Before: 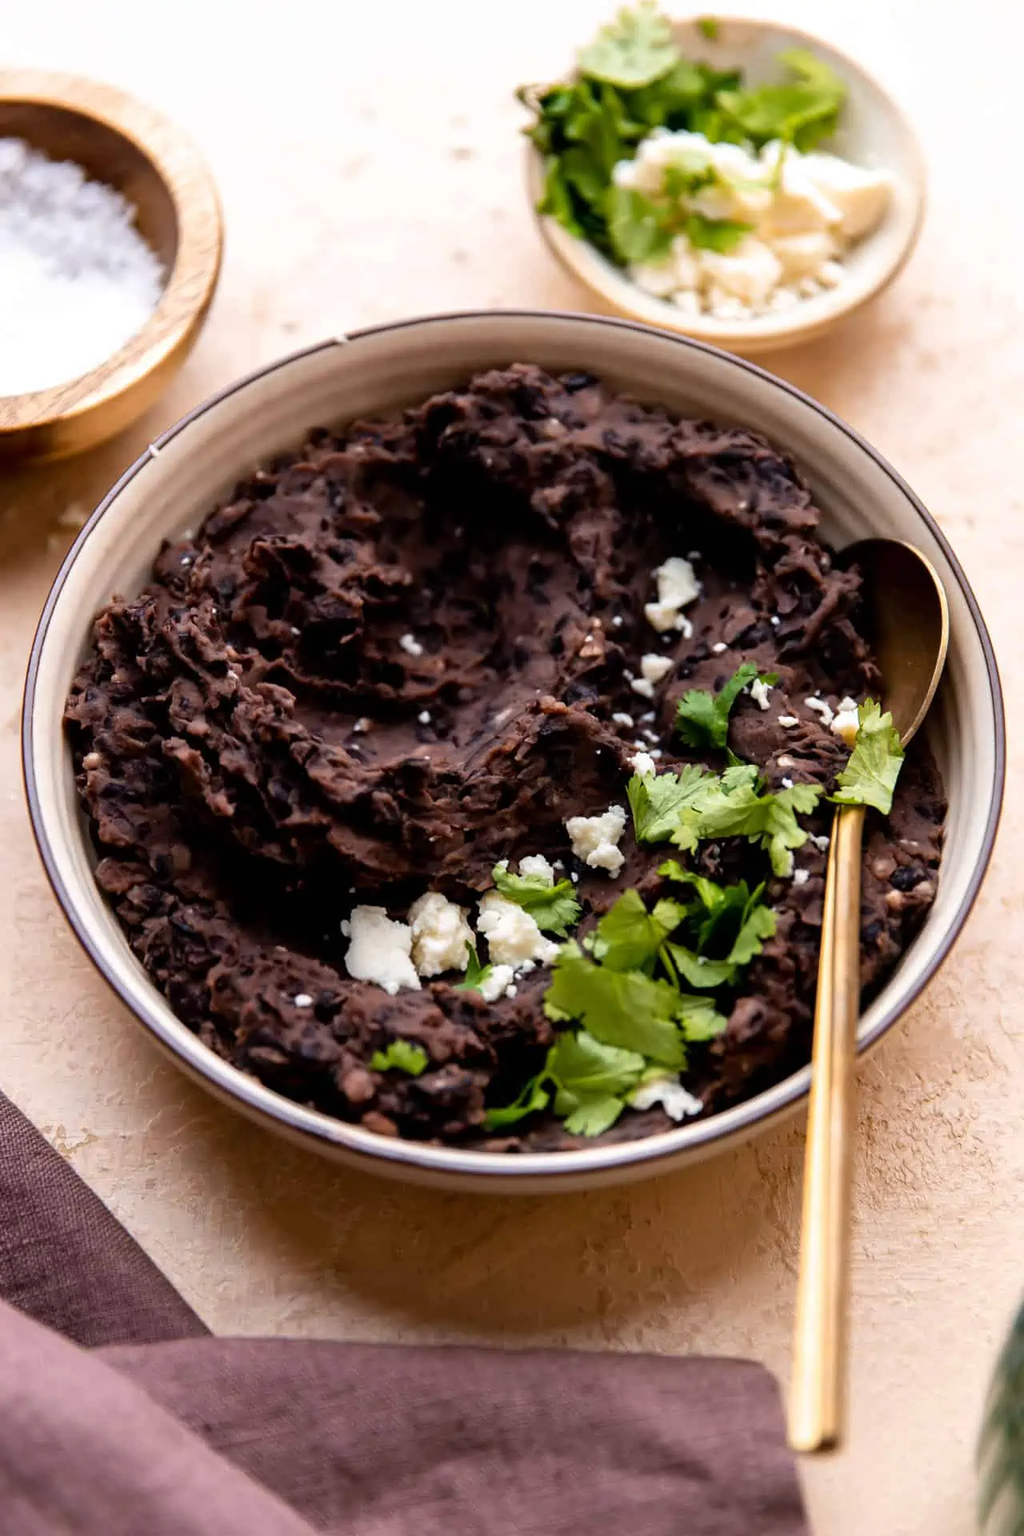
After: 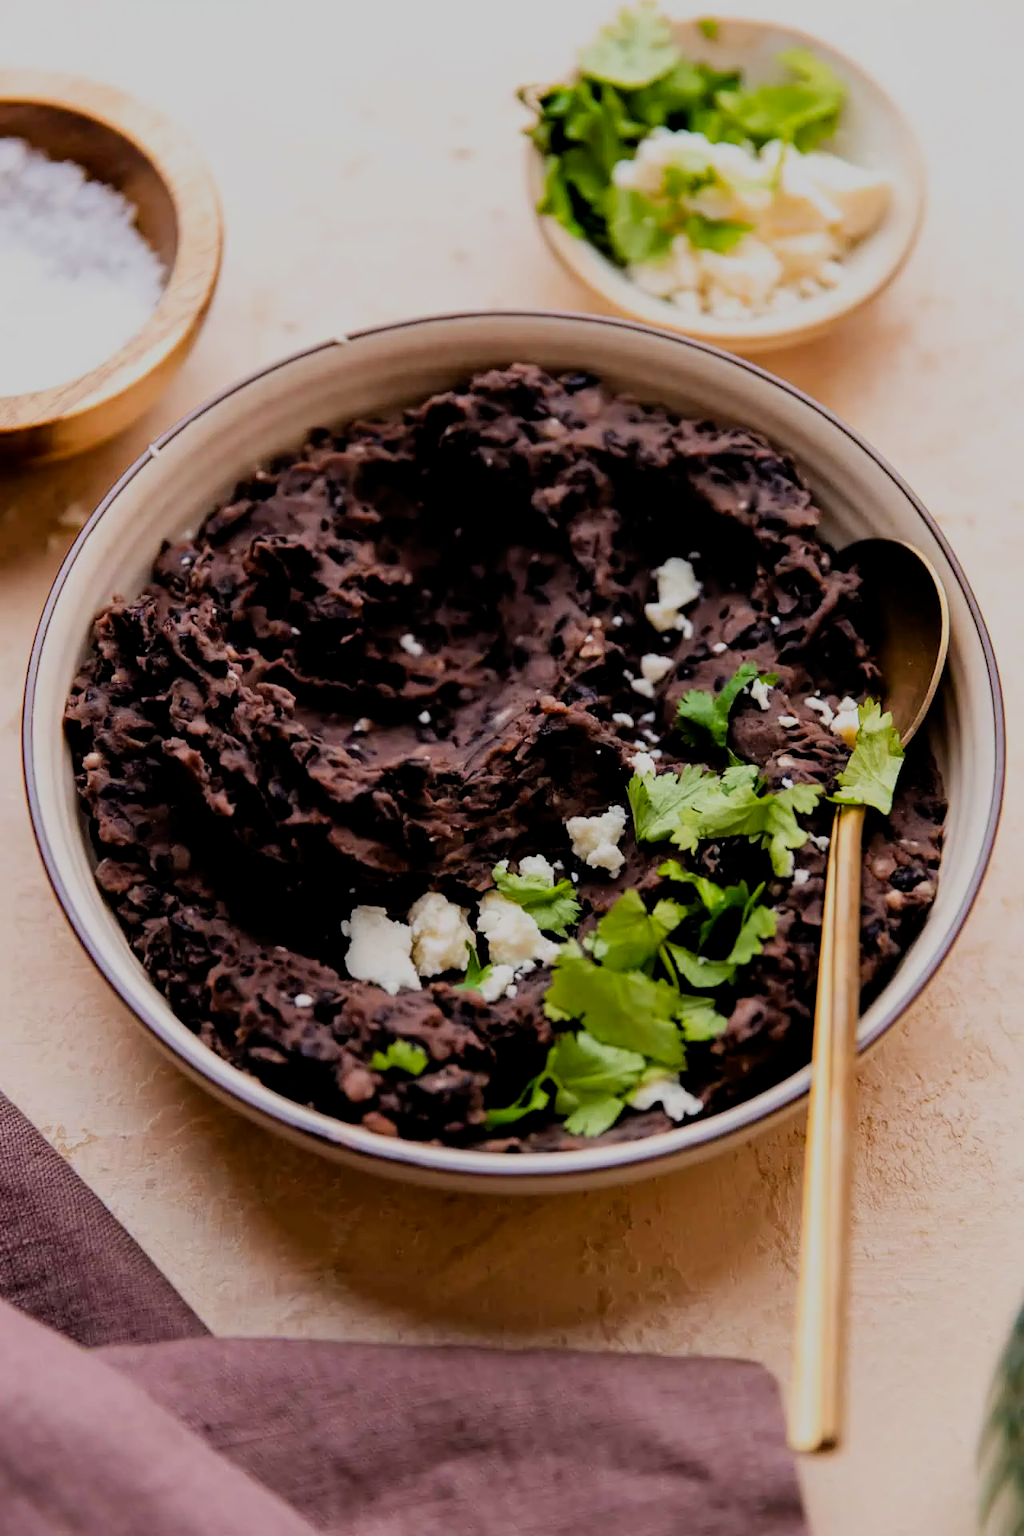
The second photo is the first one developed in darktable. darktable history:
contrast brightness saturation: saturation 0.126
filmic rgb: middle gray luminance 29.98%, black relative exposure -9.02 EV, white relative exposure 6.99 EV, target black luminance 0%, hardness 2.94, latitude 2.32%, contrast 0.962, highlights saturation mix 5.76%, shadows ↔ highlights balance 11.72%
